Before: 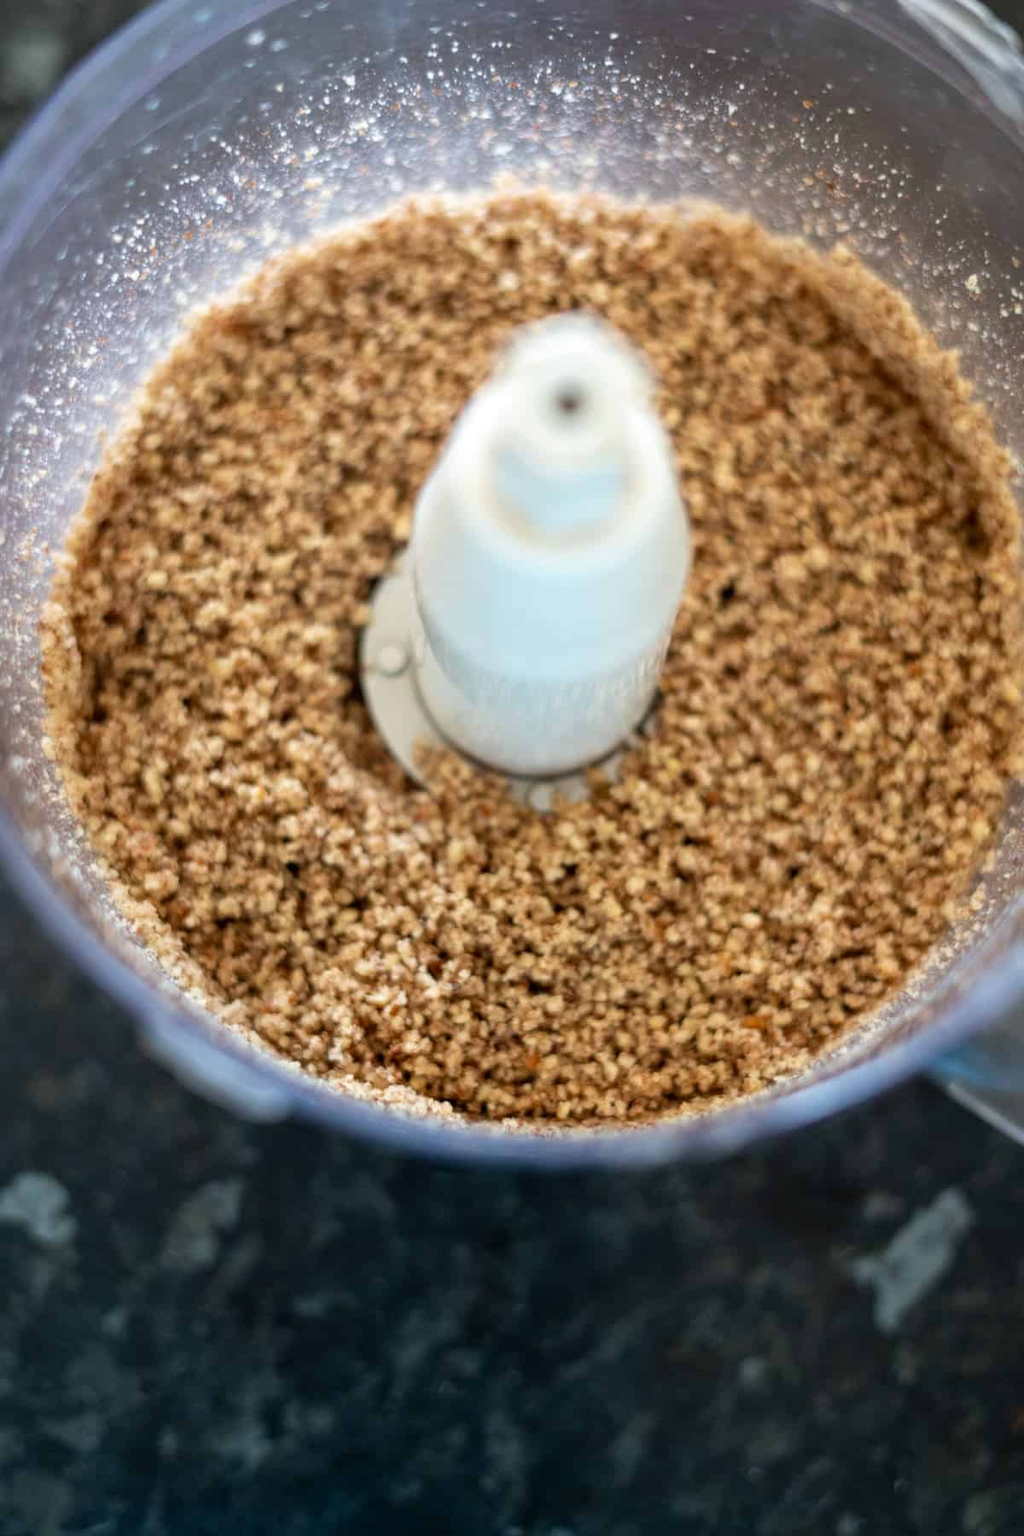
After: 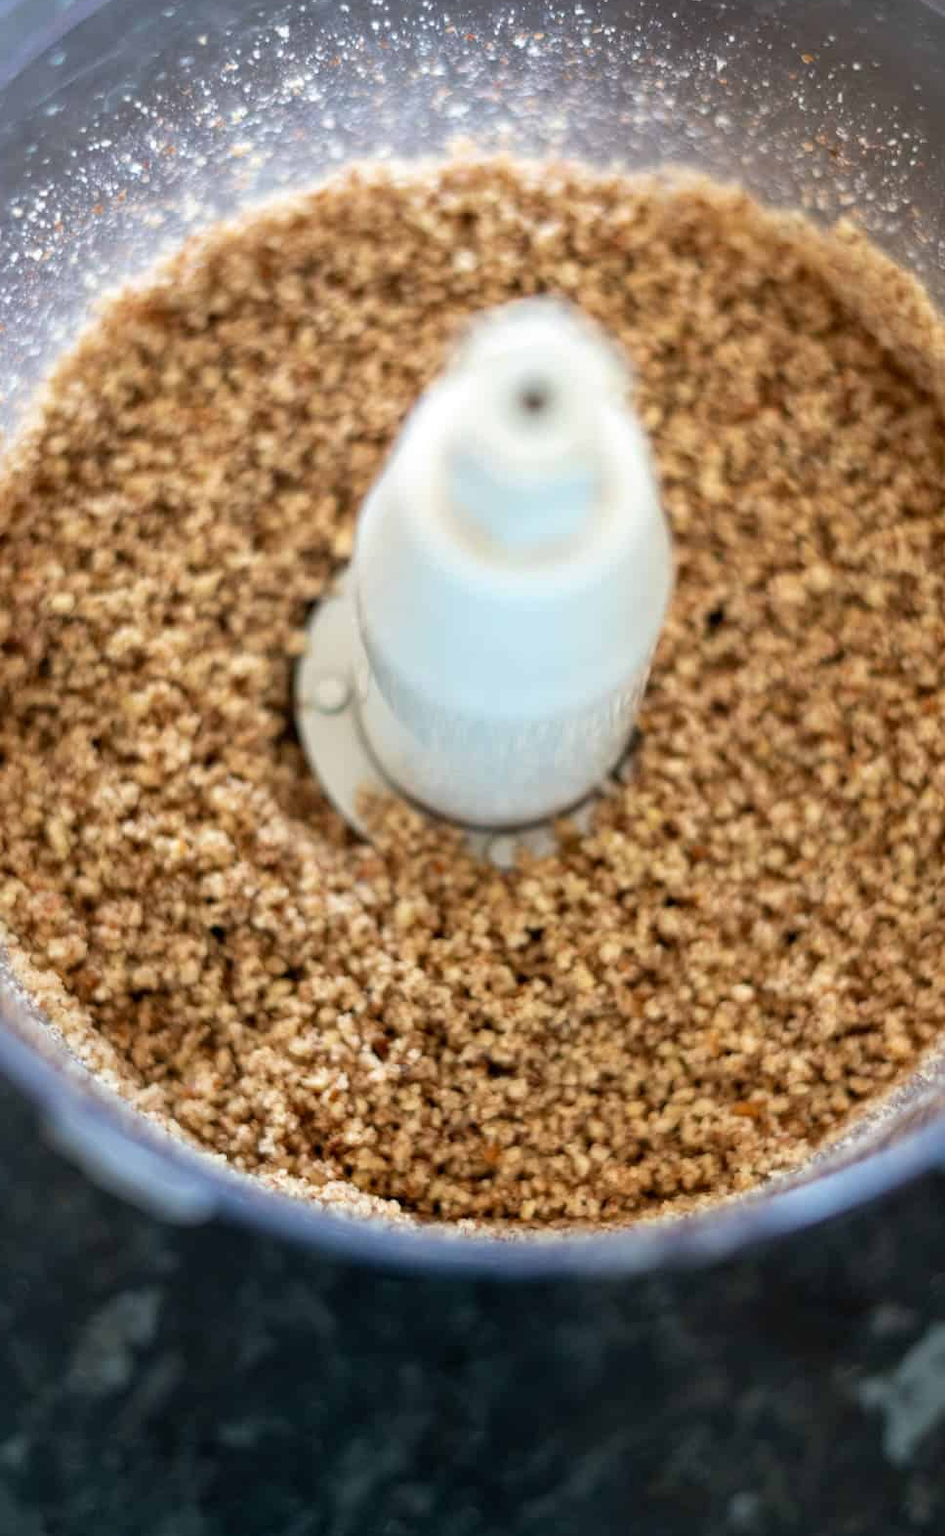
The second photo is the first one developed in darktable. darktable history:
crop: left 10.011%, top 3.476%, right 9.278%, bottom 9.122%
